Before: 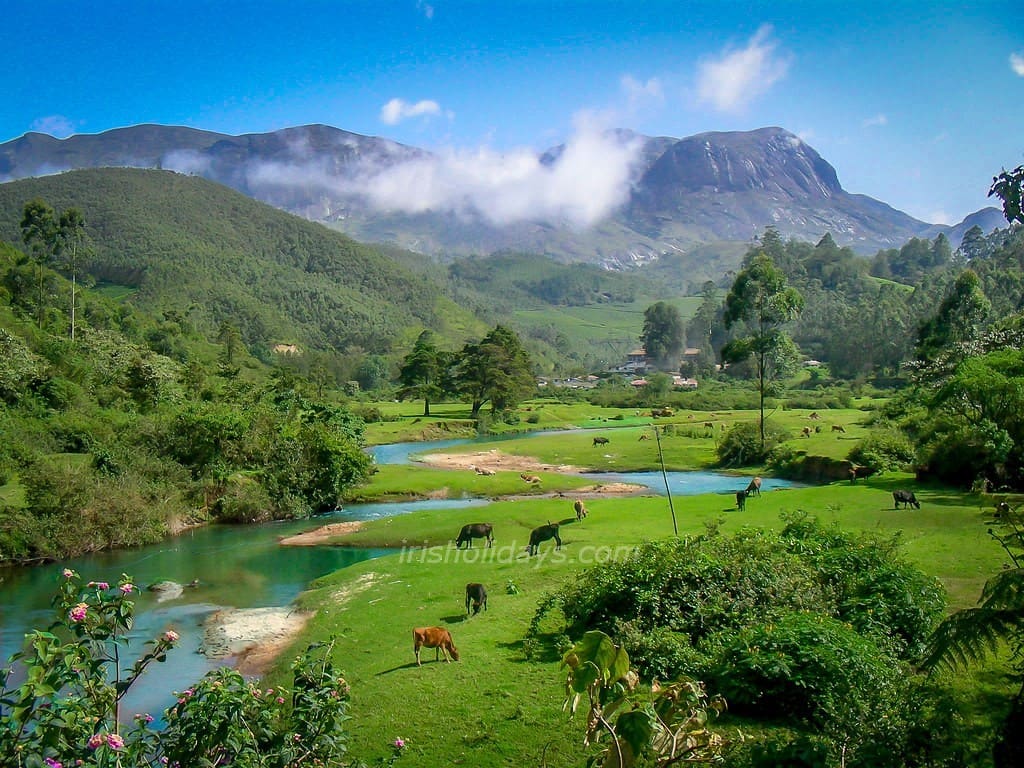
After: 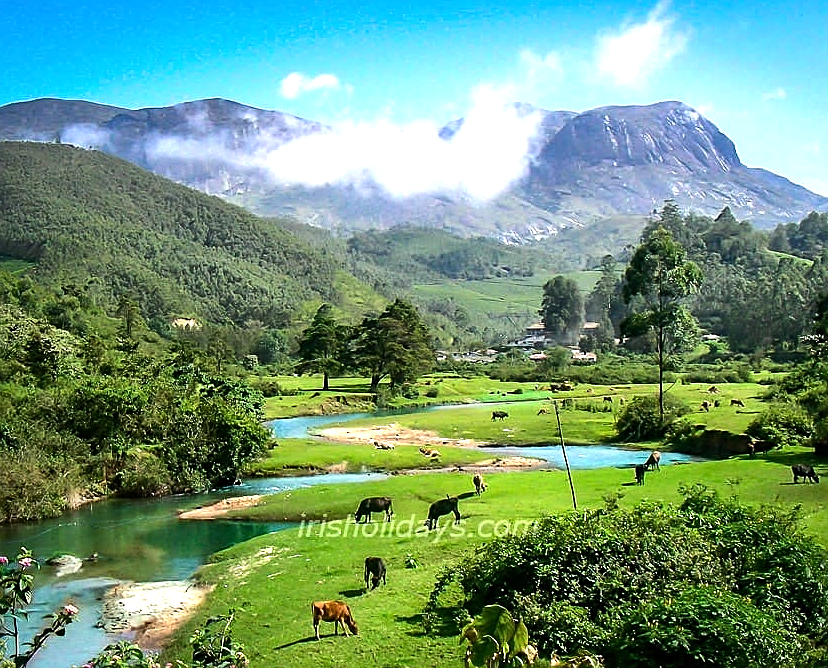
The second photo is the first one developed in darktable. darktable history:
sharpen: on, module defaults
tone equalizer: -8 EV -1.08 EV, -7 EV -1.01 EV, -6 EV -0.867 EV, -5 EV -0.578 EV, -3 EV 0.578 EV, -2 EV 0.867 EV, -1 EV 1.01 EV, +0 EV 1.08 EV, edges refinement/feathering 500, mask exposure compensation -1.57 EV, preserve details no
crop: left 9.929%, top 3.475%, right 9.188%, bottom 9.529%
